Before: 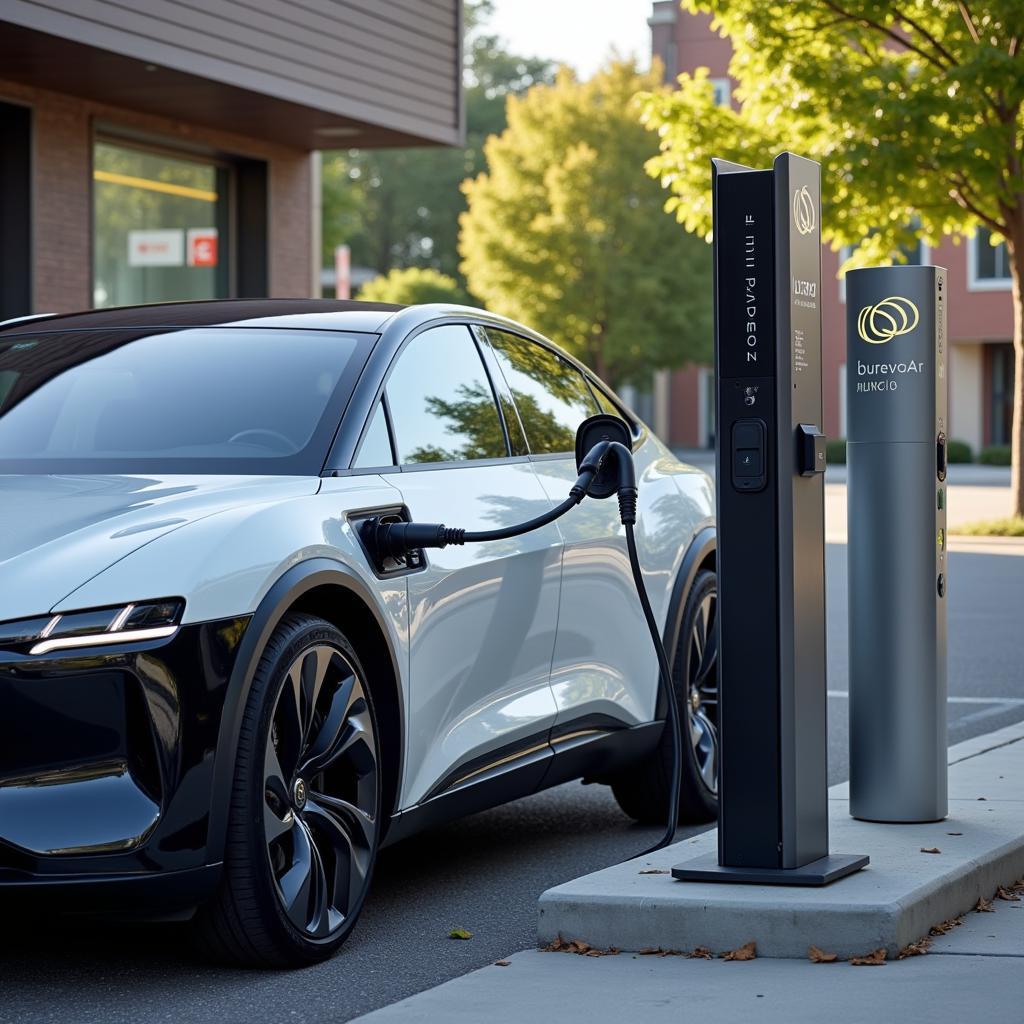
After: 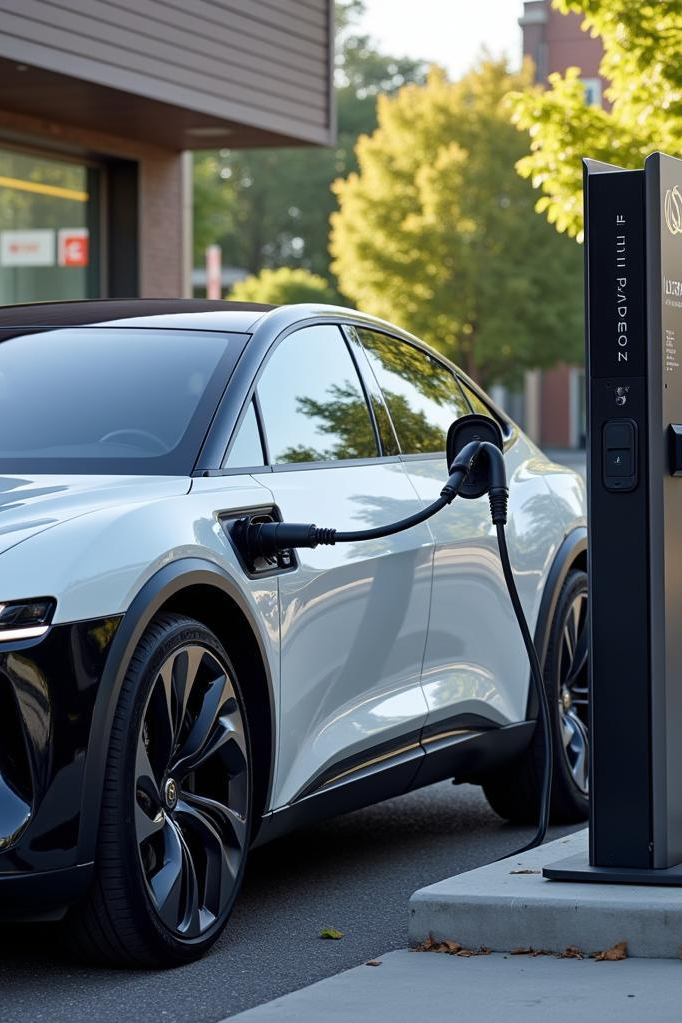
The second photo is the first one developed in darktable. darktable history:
color zones: curves: ch1 [(0.25, 0.5) (0.747, 0.71)]
crop and rotate: left 12.633%, right 20.685%
